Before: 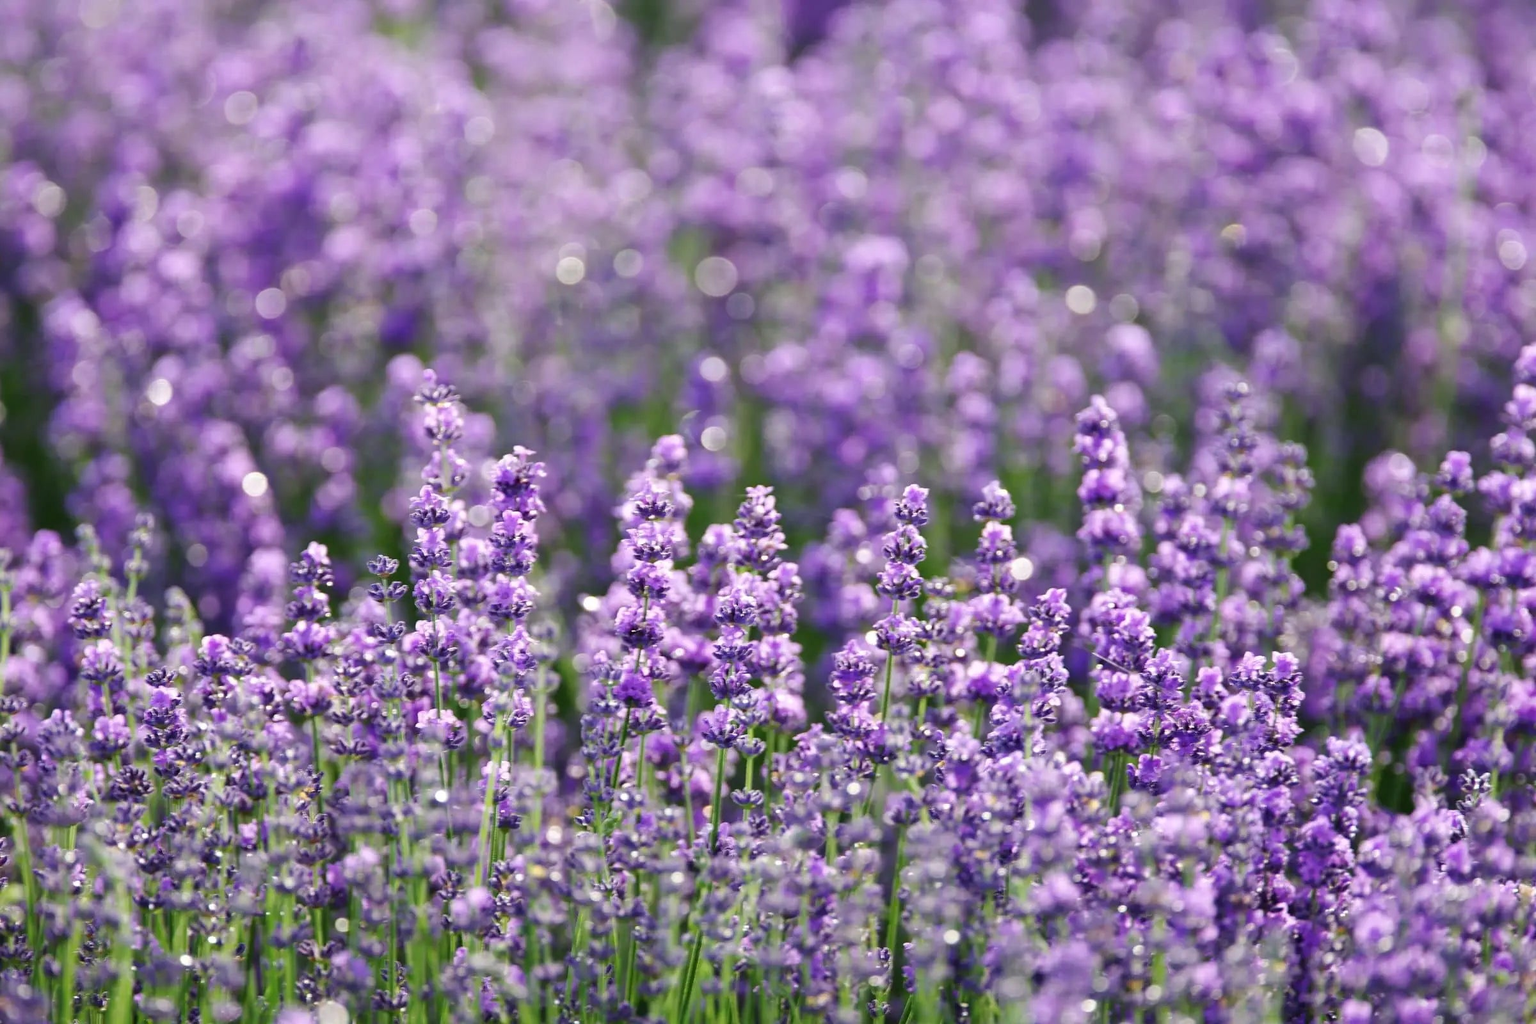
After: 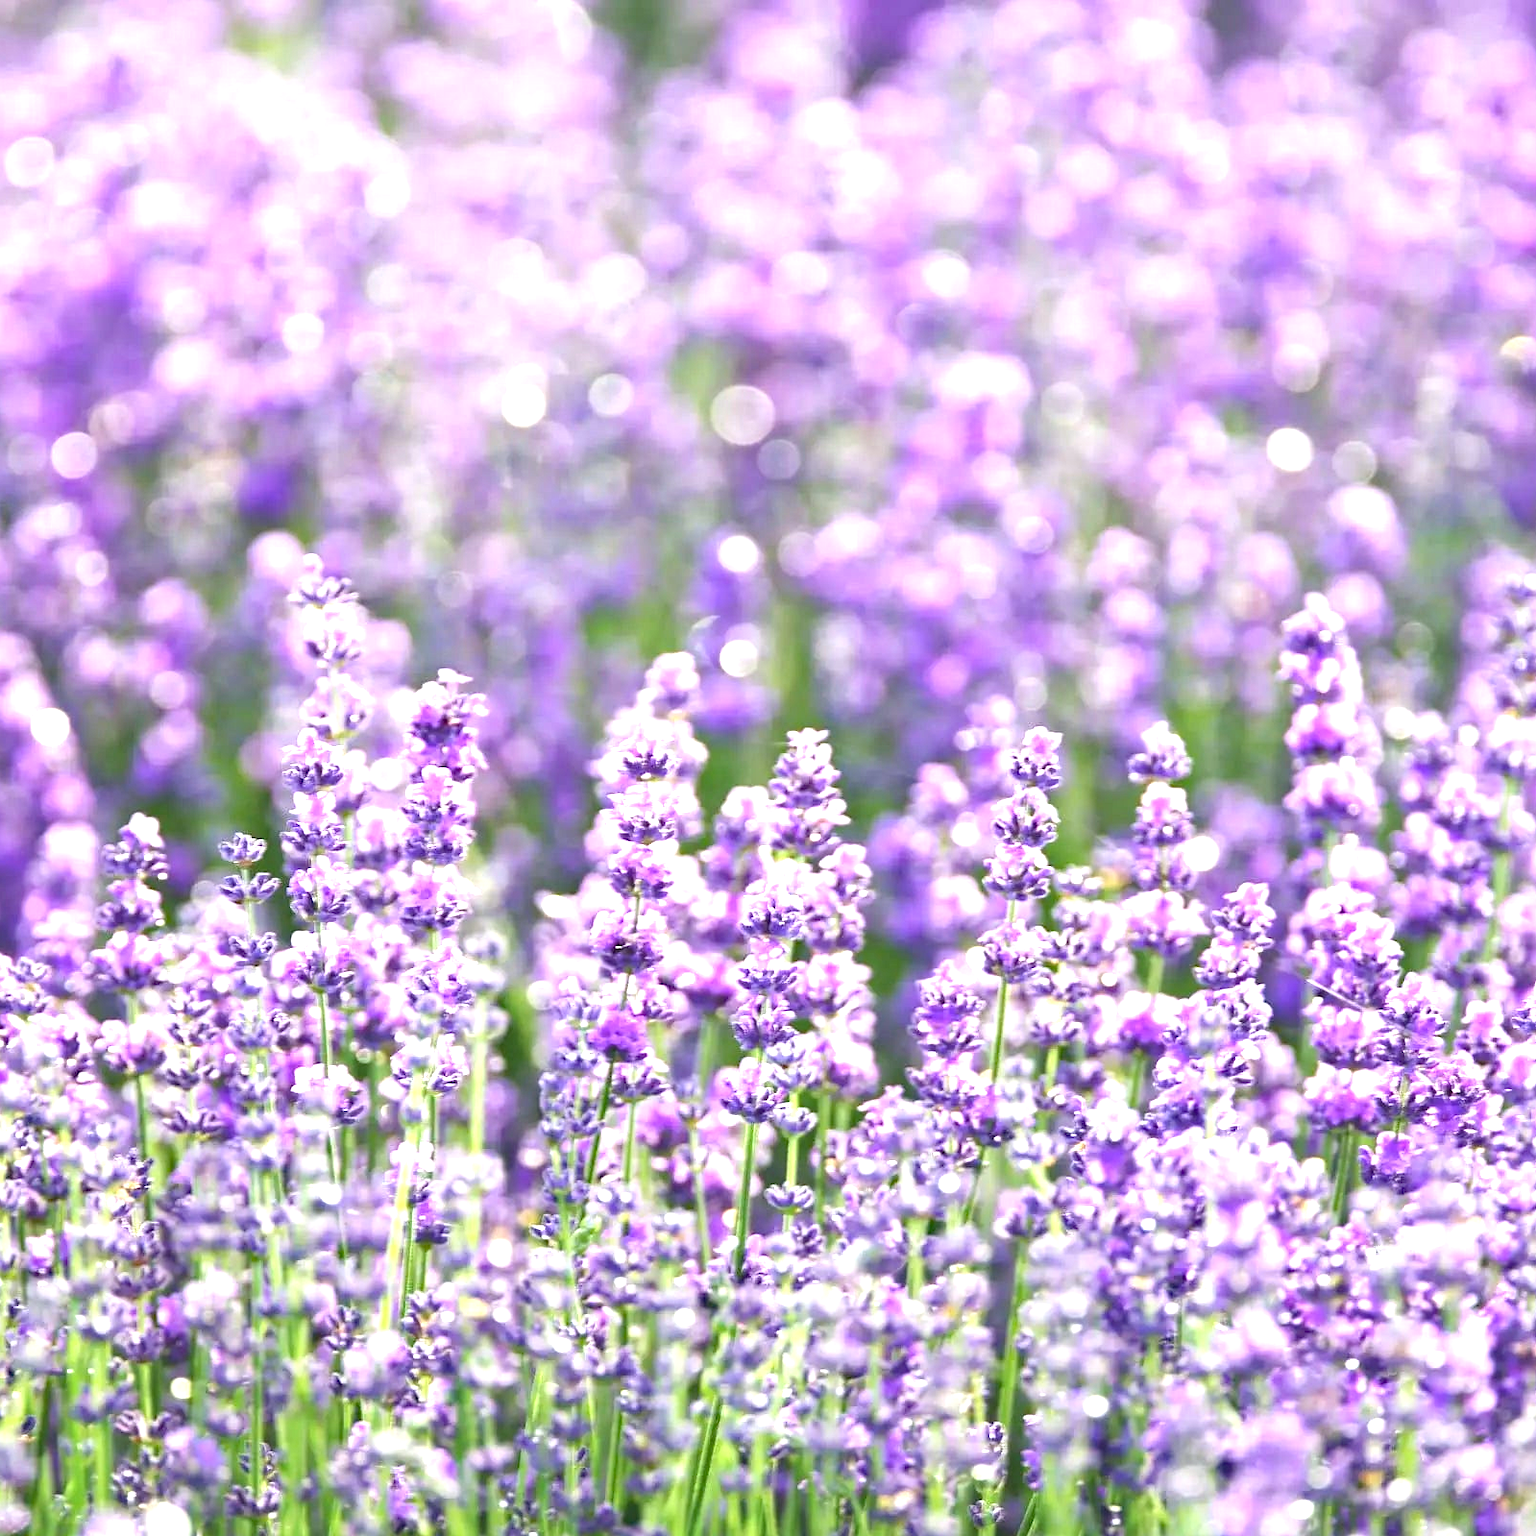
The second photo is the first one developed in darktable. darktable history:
haze removal: compatibility mode true, adaptive false
crop and rotate: left 14.436%, right 18.898%
exposure: black level correction 0, exposure 1.35 EV, compensate exposure bias true, compensate highlight preservation false
color balance: lift [1.007, 1, 1, 1], gamma [1.097, 1, 1, 1]
